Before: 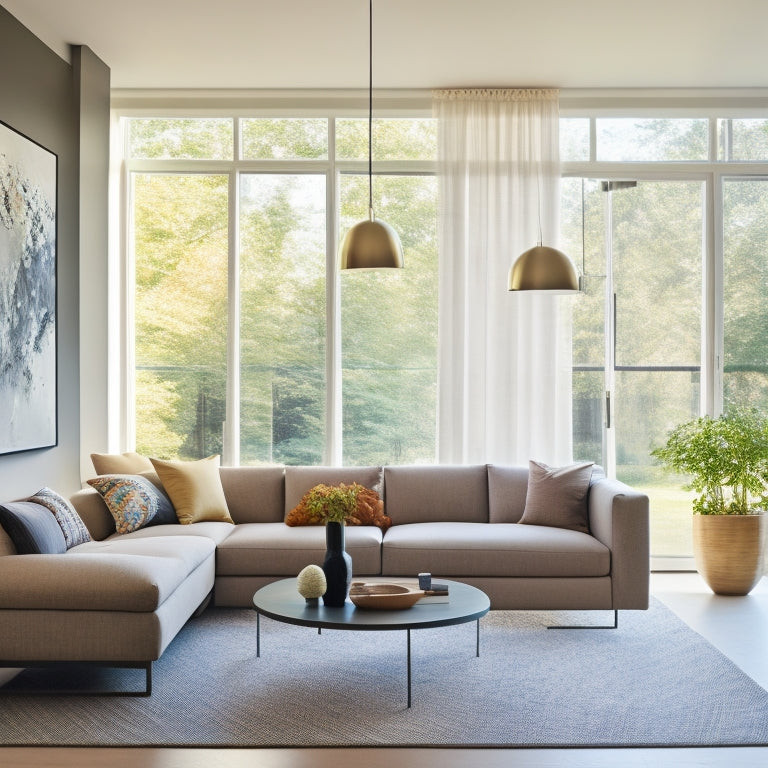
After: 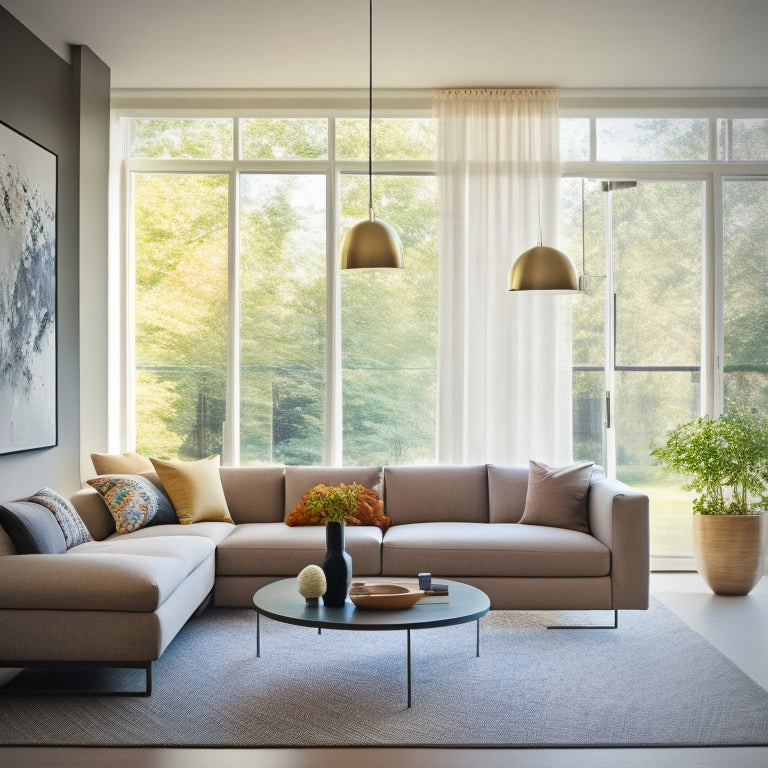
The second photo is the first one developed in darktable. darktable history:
contrast brightness saturation: contrast 0.038, saturation 0.161
vignetting: fall-off radius 61.25%, brightness -0.628, saturation -0.681
